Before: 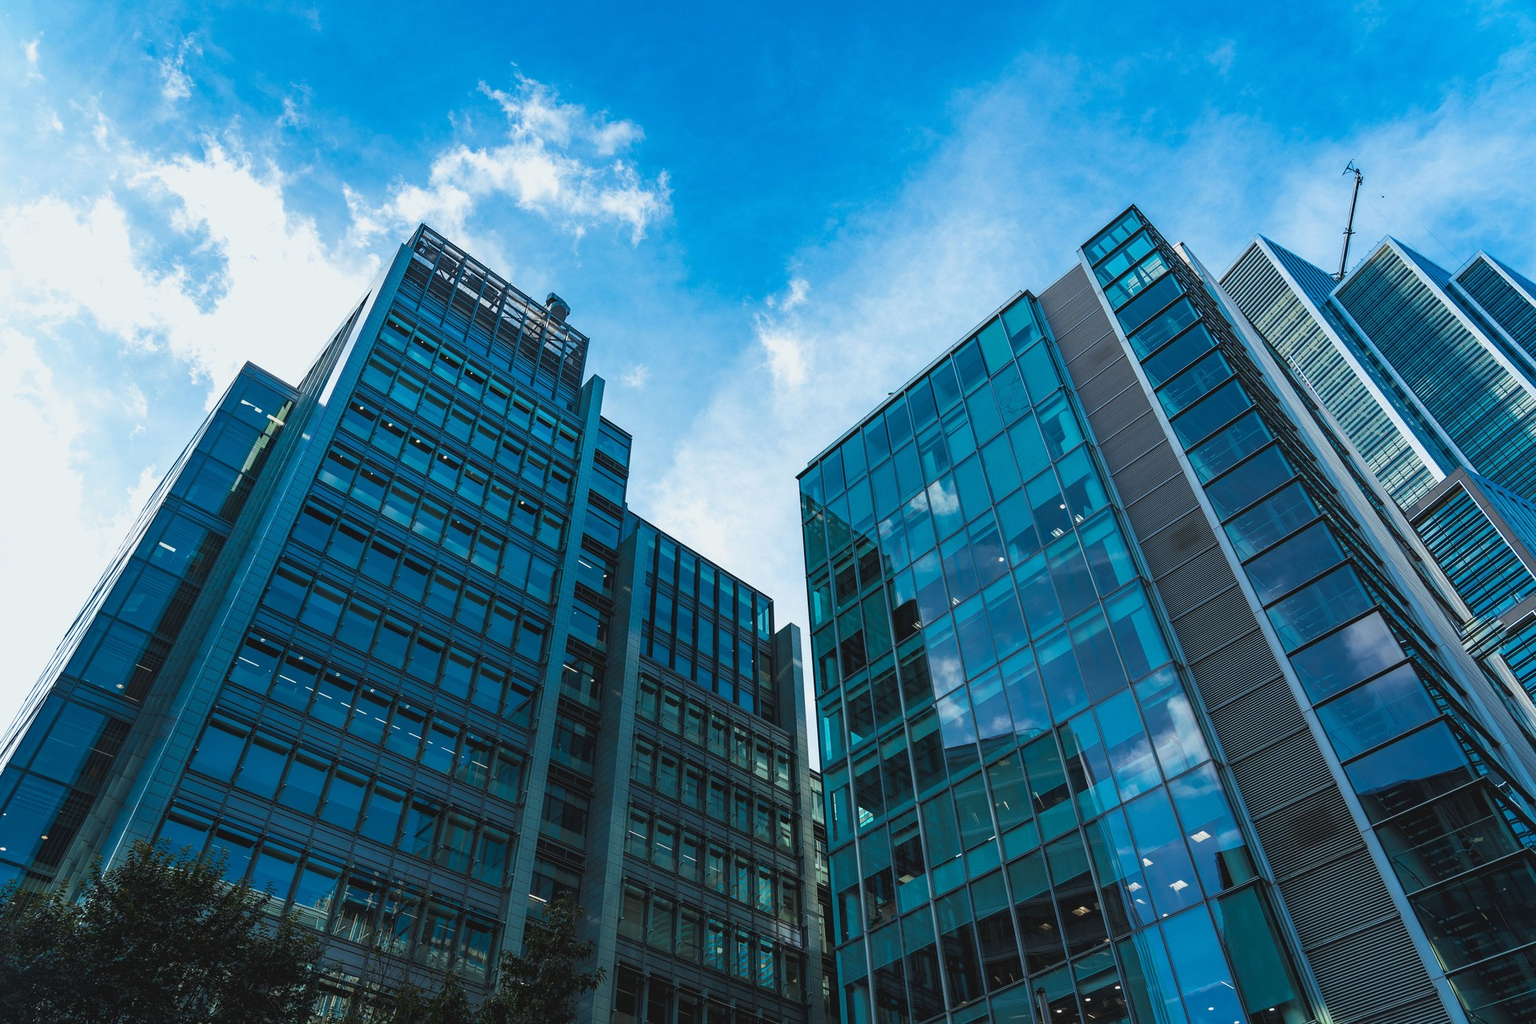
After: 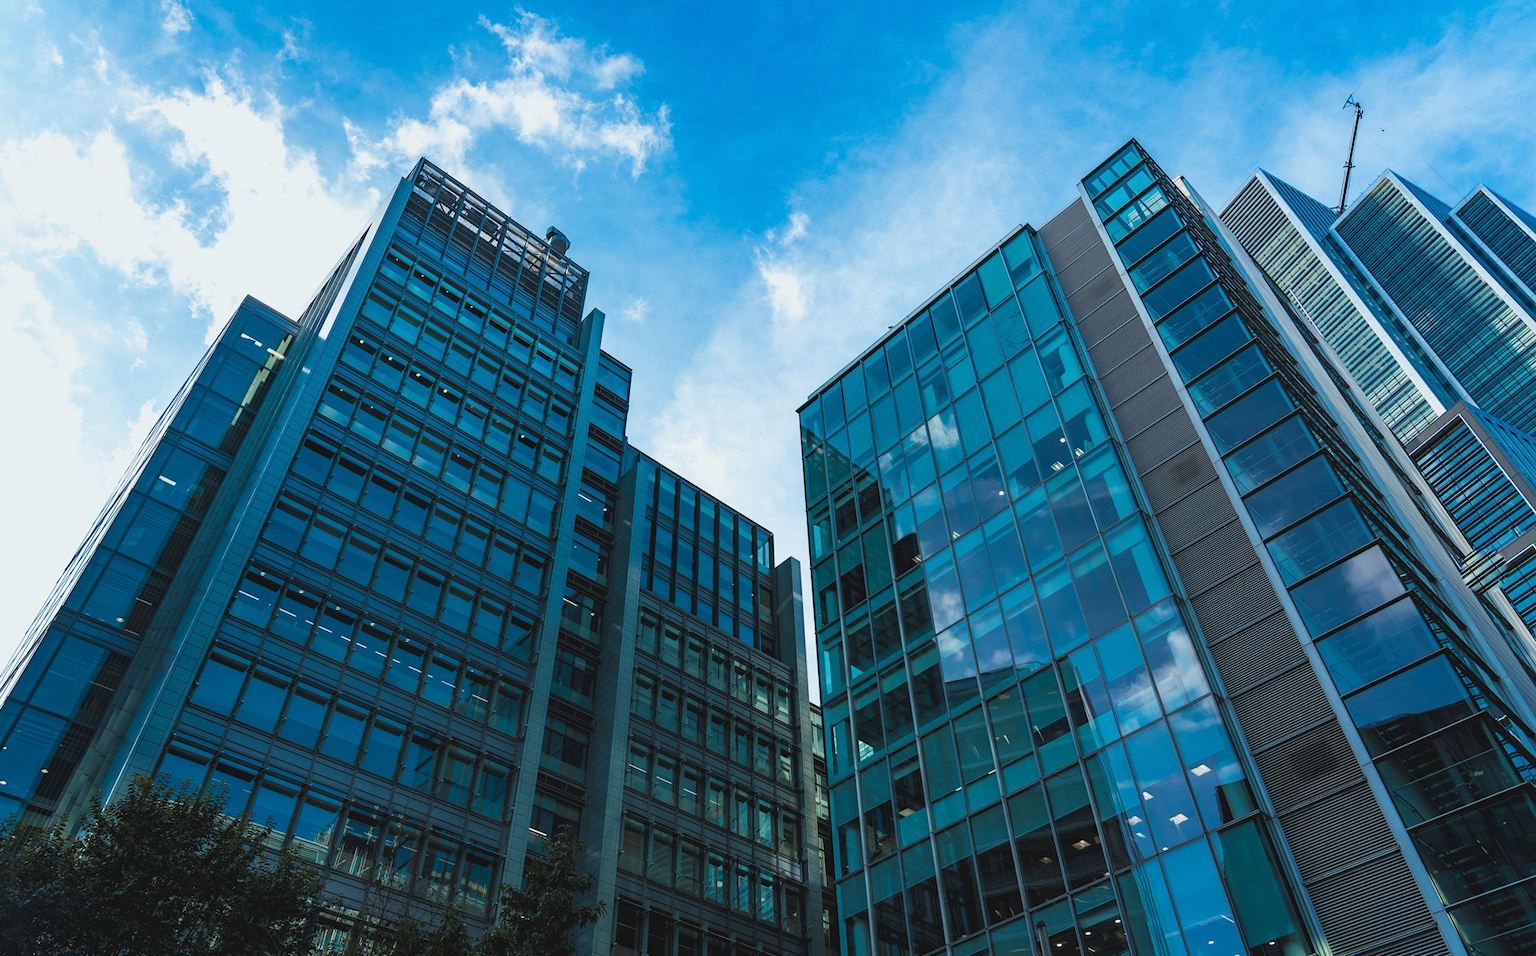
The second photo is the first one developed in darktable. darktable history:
crop and rotate: top 6.513%
